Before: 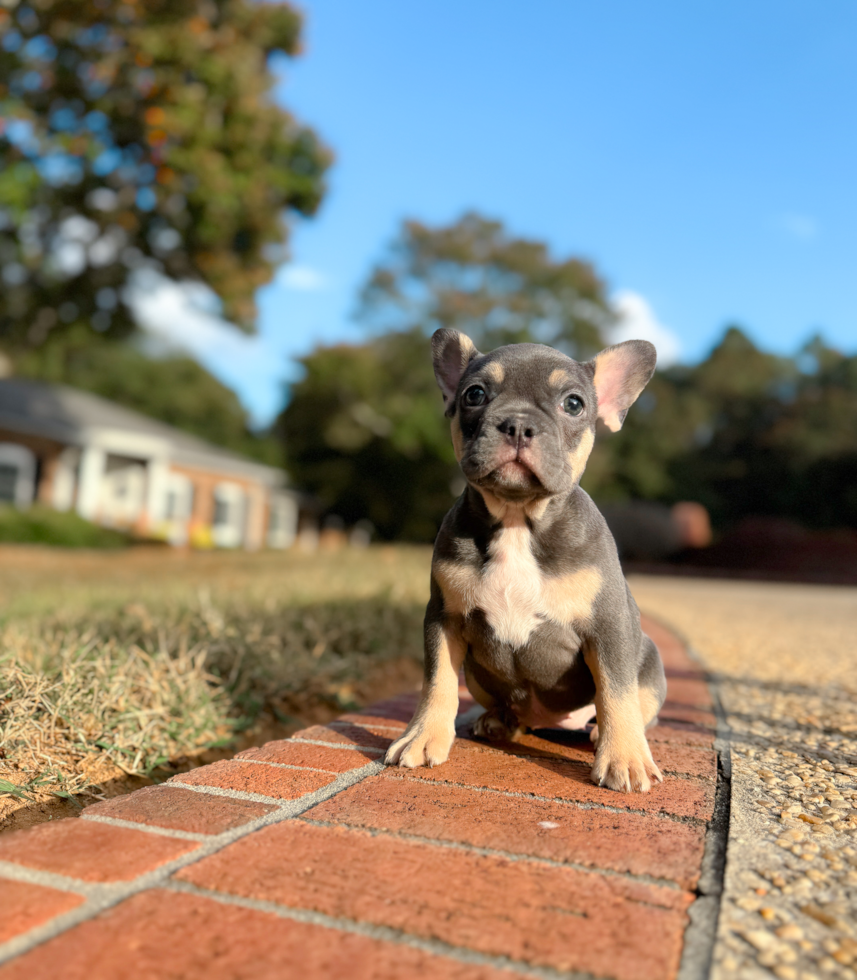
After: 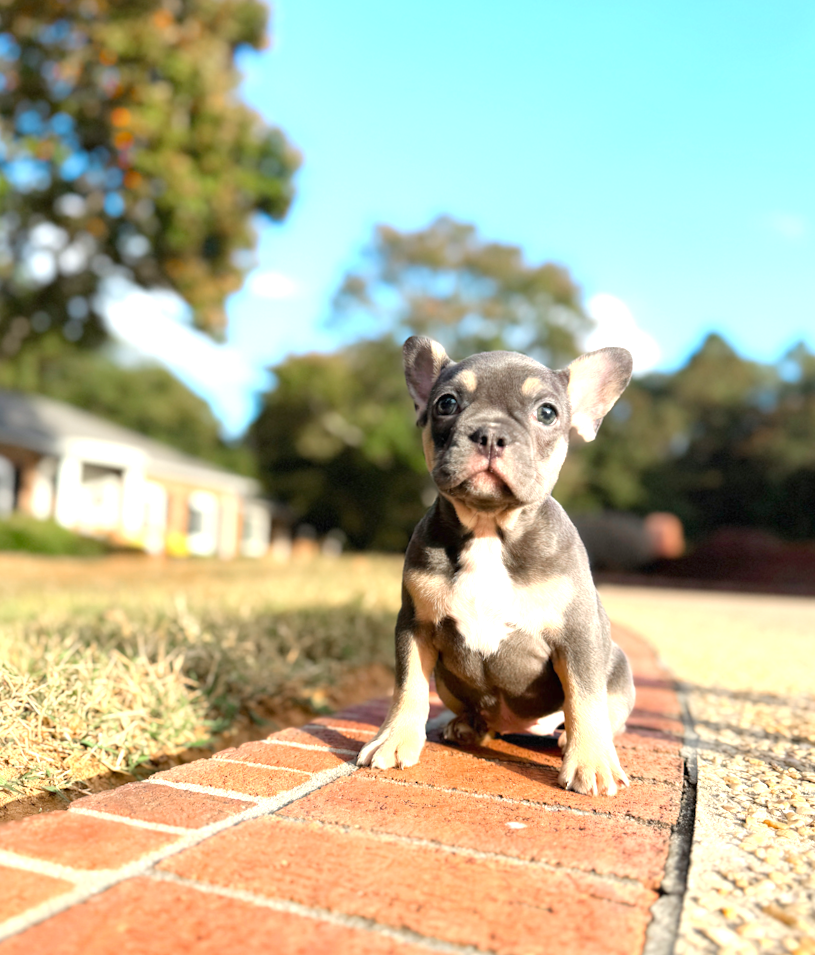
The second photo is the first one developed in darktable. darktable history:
exposure: black level correction 0, exposure 1.1 EV, compensate highlight preservation false
rotate and perspective: rotation 0.074°, lens shift (vertical) 0.096, lens shift (horizontal) -0.041, crop left 0.043, crop right 0.952, crop top 0.024, crop bottom 0.979
